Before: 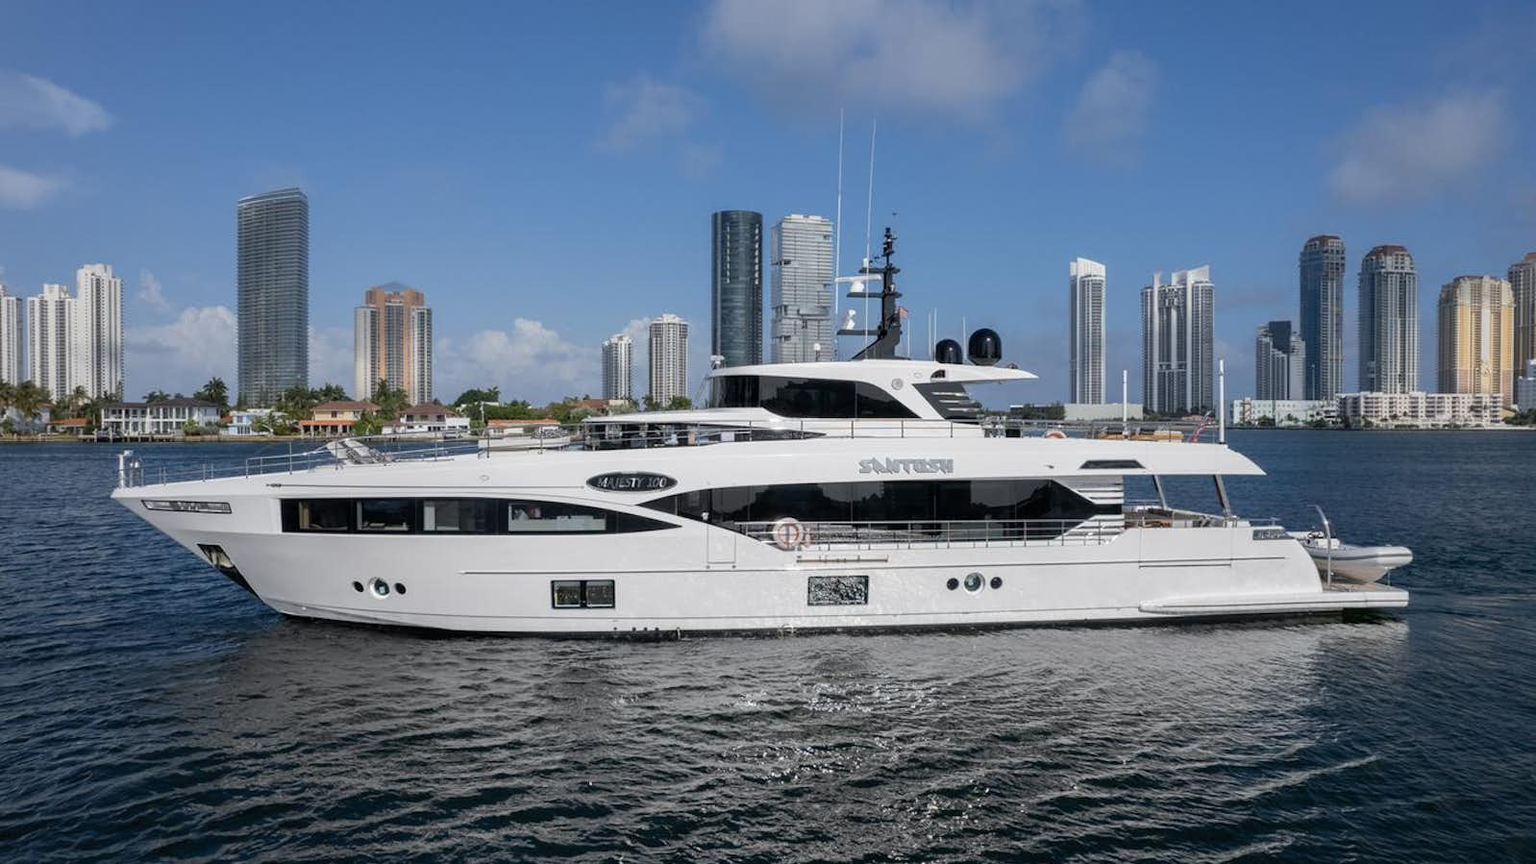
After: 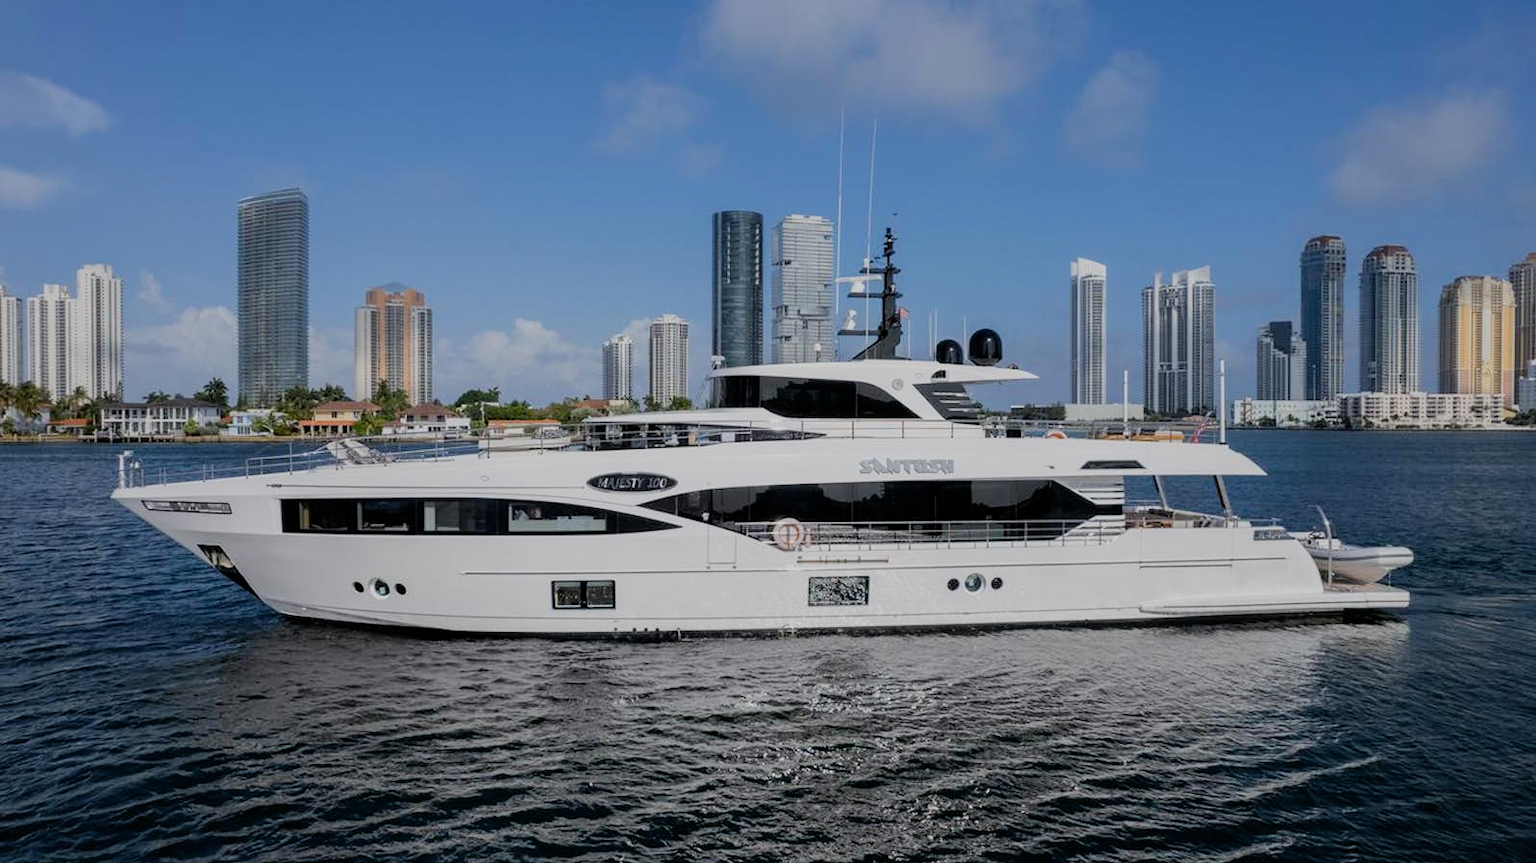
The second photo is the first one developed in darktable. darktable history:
filmic rgb: black relative exposure -7.65 EV, white relative exposure 4.56 EV, hardness 3.61
color balance: output saturation 120%
